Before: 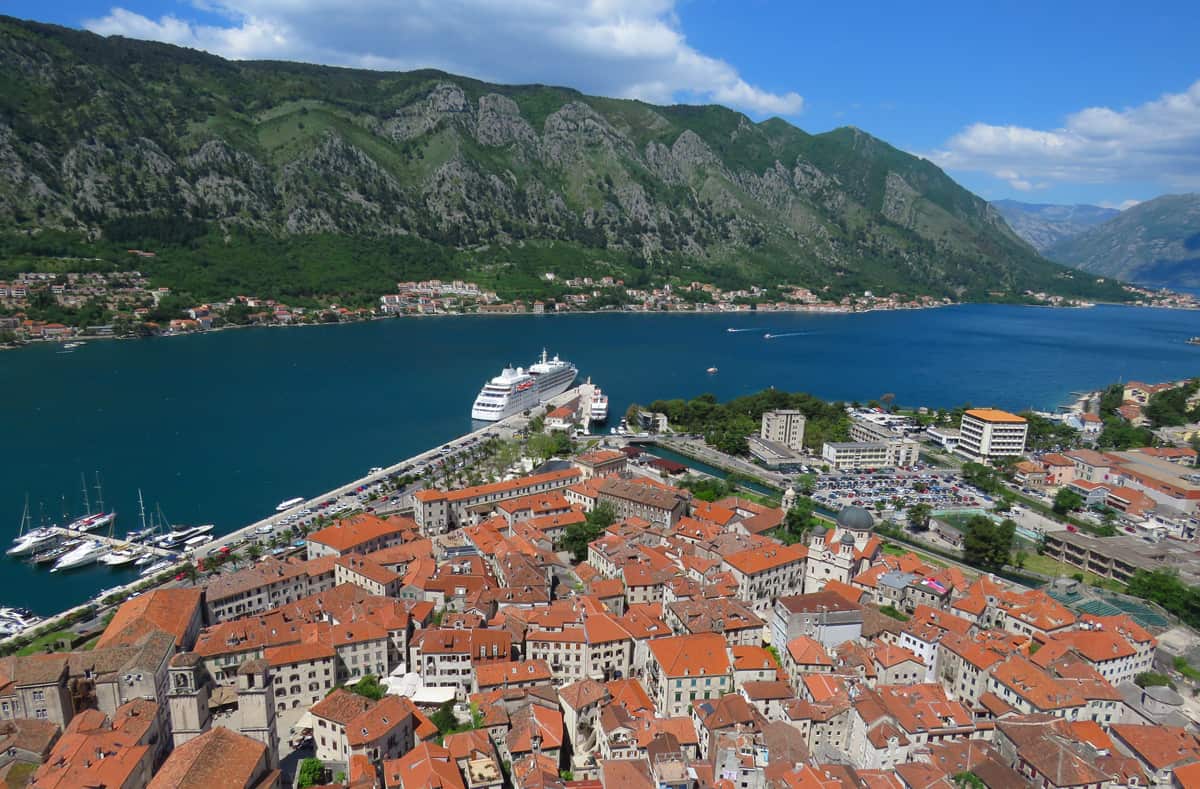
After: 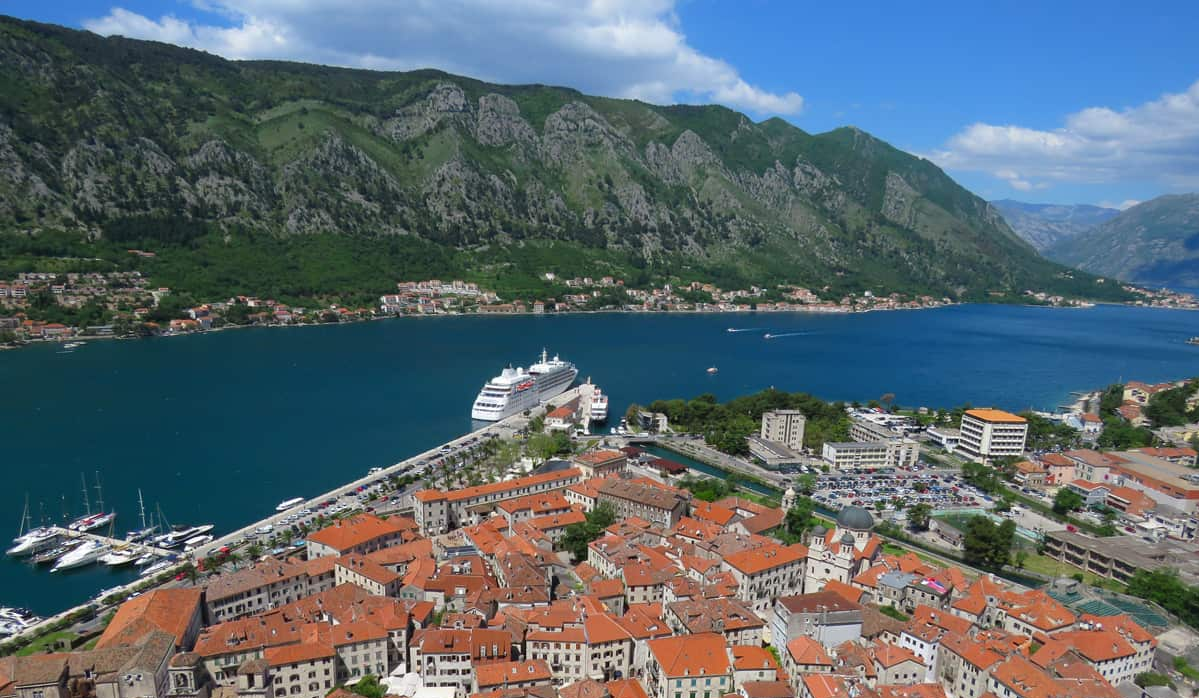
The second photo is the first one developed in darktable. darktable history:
crop and rotate: top 0%, bottom 11.447%
